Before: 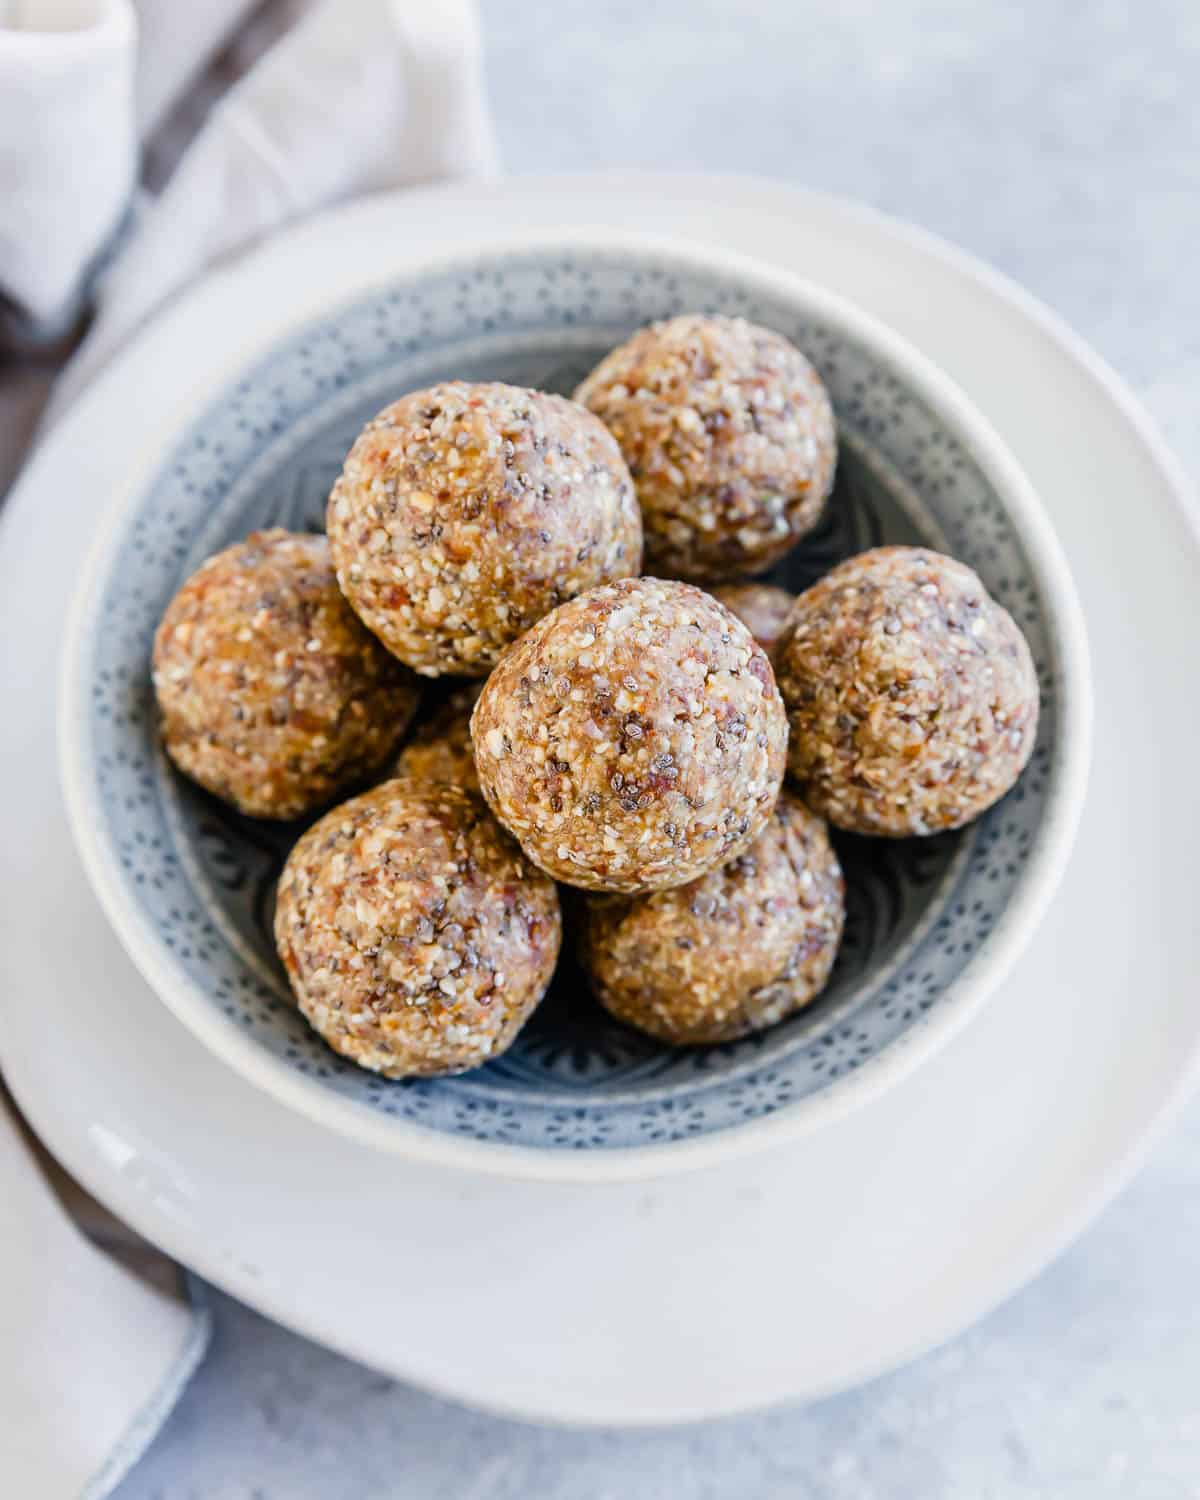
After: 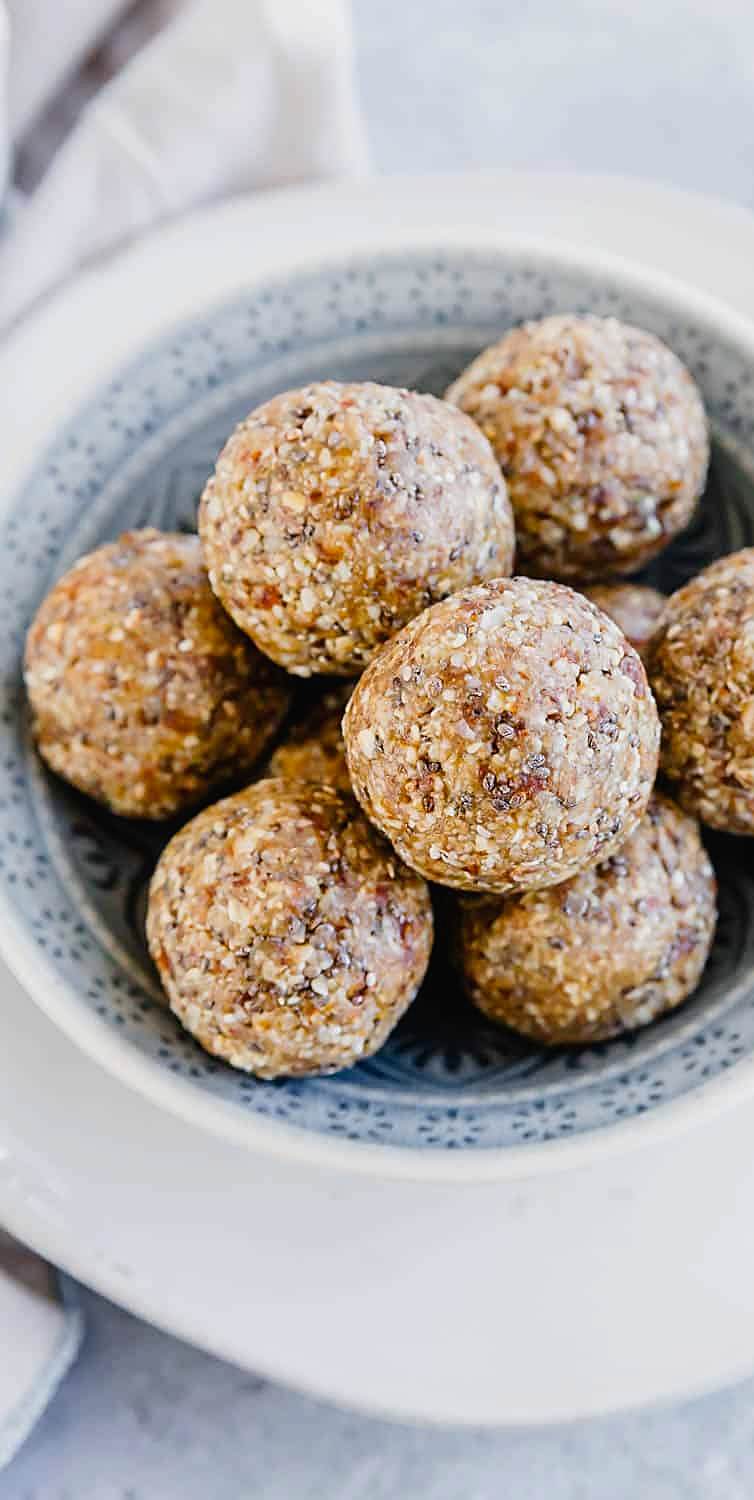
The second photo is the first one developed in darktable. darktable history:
tone curve: curves: ch0 [(0, 0.013) (0.036, 0.035) (0.274, 0.288) (0.504, 0.536) (0.844, 0.84) (1, 0.97)]; ch1 [(0, 0) (0.389, 0.403) (0.462, 0.48) (0.499, 0.5) (0.522, 0.534) (0.567, 0.588) (0.626, 0.645) (0.749, 0.781) (1, 1)]; ch2 [(0, 0) (0.457, 0.486) (0.5, 0.501) (0.533, 0.539) (0.599, 0.6) (0.704, 0.732) (1, 1)], preserve colors none
crop: left 10.697%, right 26.411%
sharpen: on, module defaults
